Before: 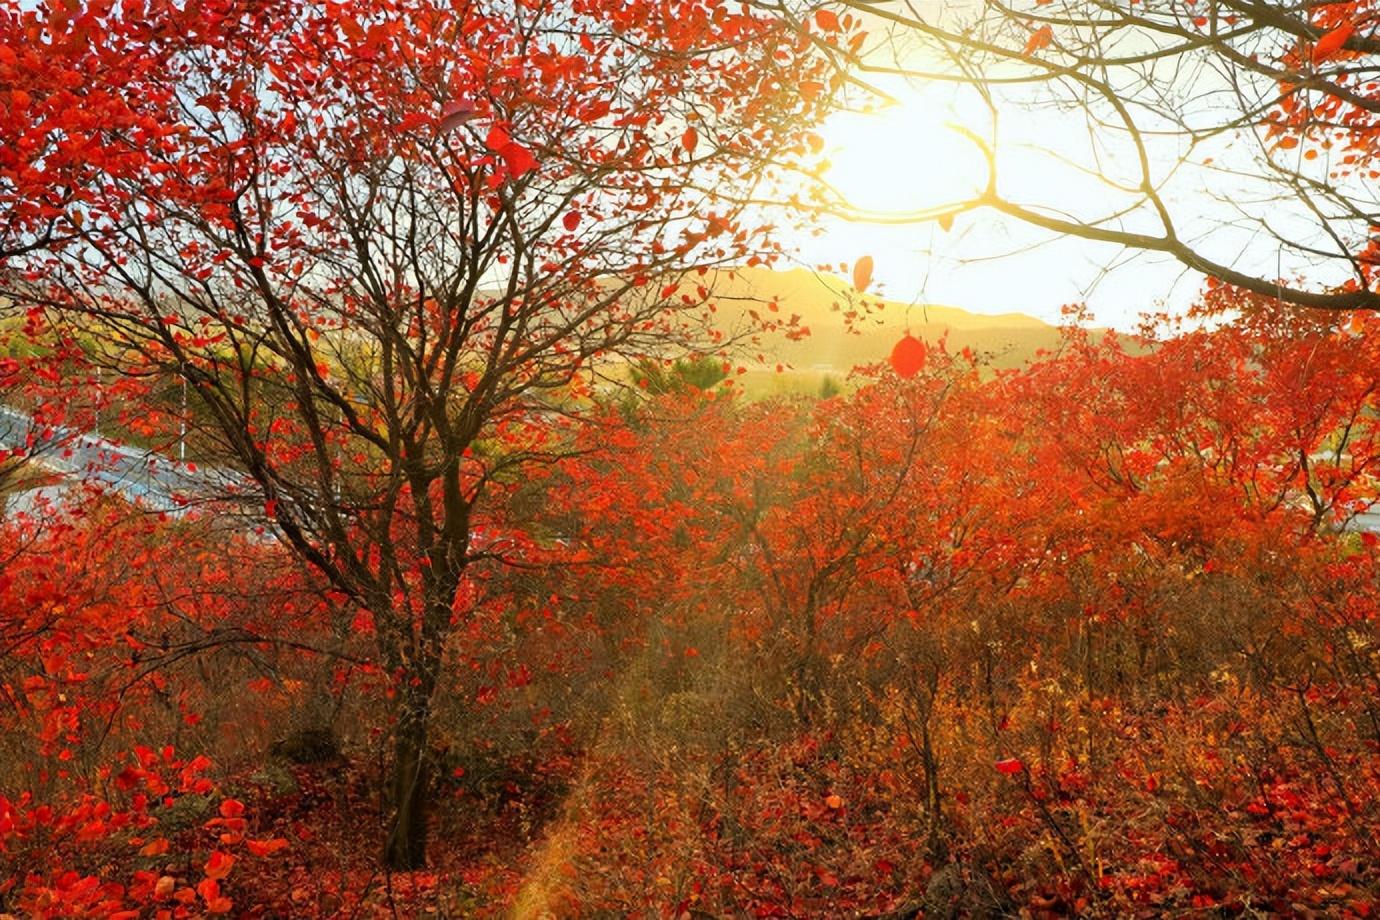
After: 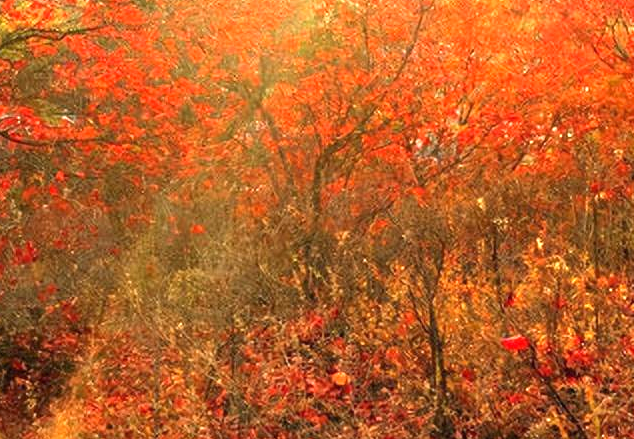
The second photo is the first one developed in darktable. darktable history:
crop: left 35.822%, top 45.98%, right 18.177%, bottom 6.208%
exposure: black level correction 0, exposure 1.001 EV, compensate highlight preservation false
